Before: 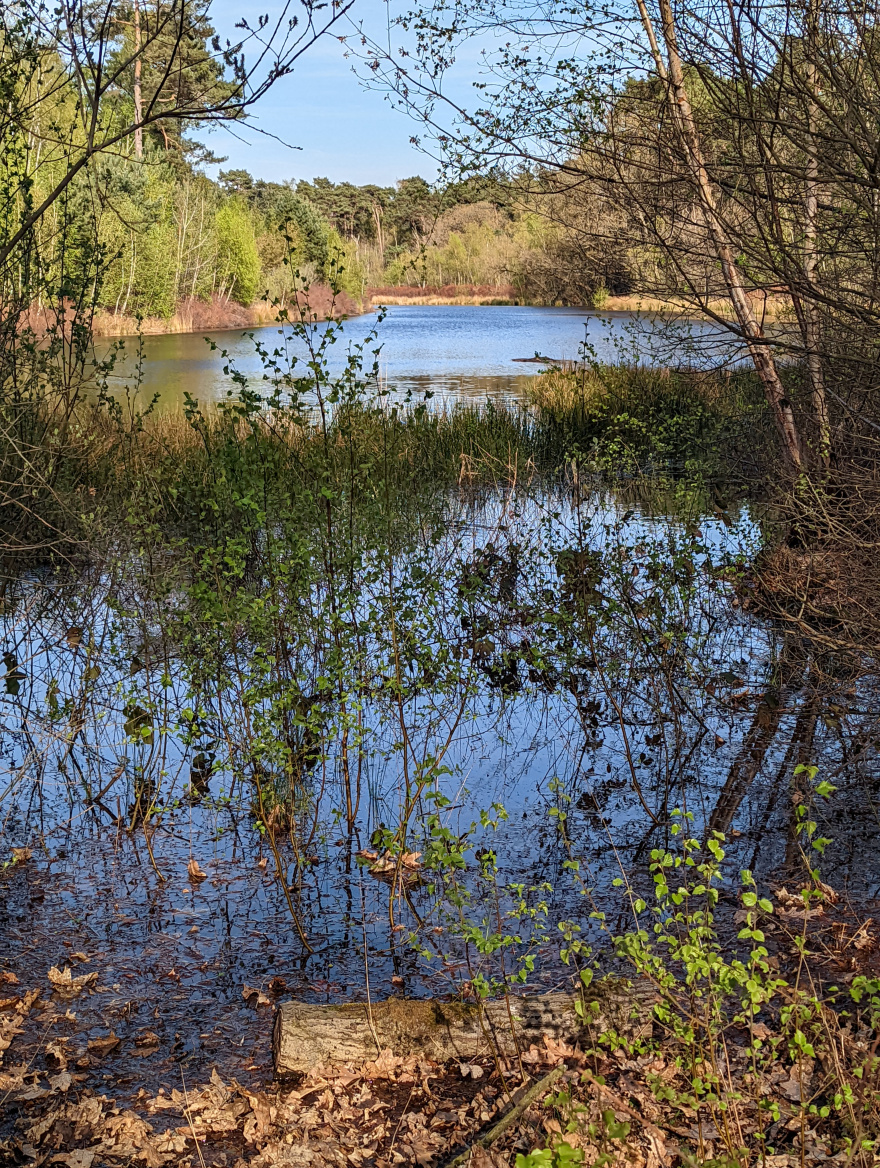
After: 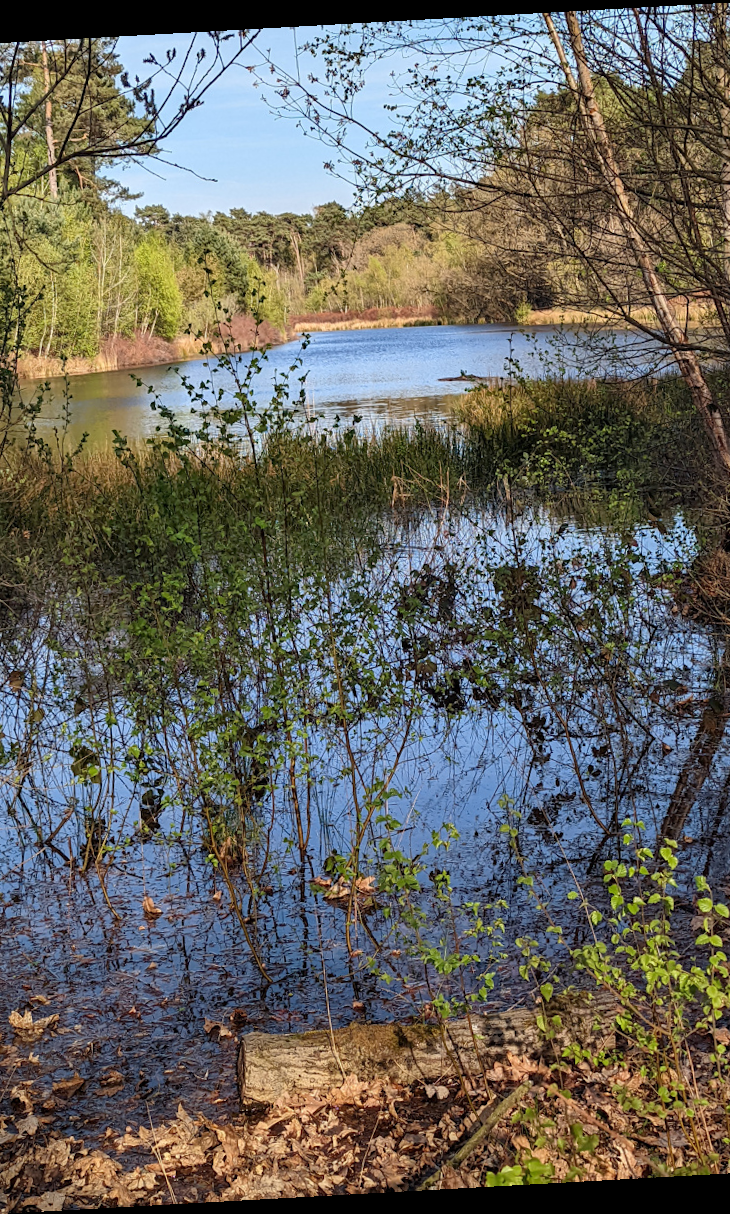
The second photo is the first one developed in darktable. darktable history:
white balance: emerald 1
rotate and perspective: rotation -3.18°, automatic cropping off
crop: left 9.88%, right 12.664%
